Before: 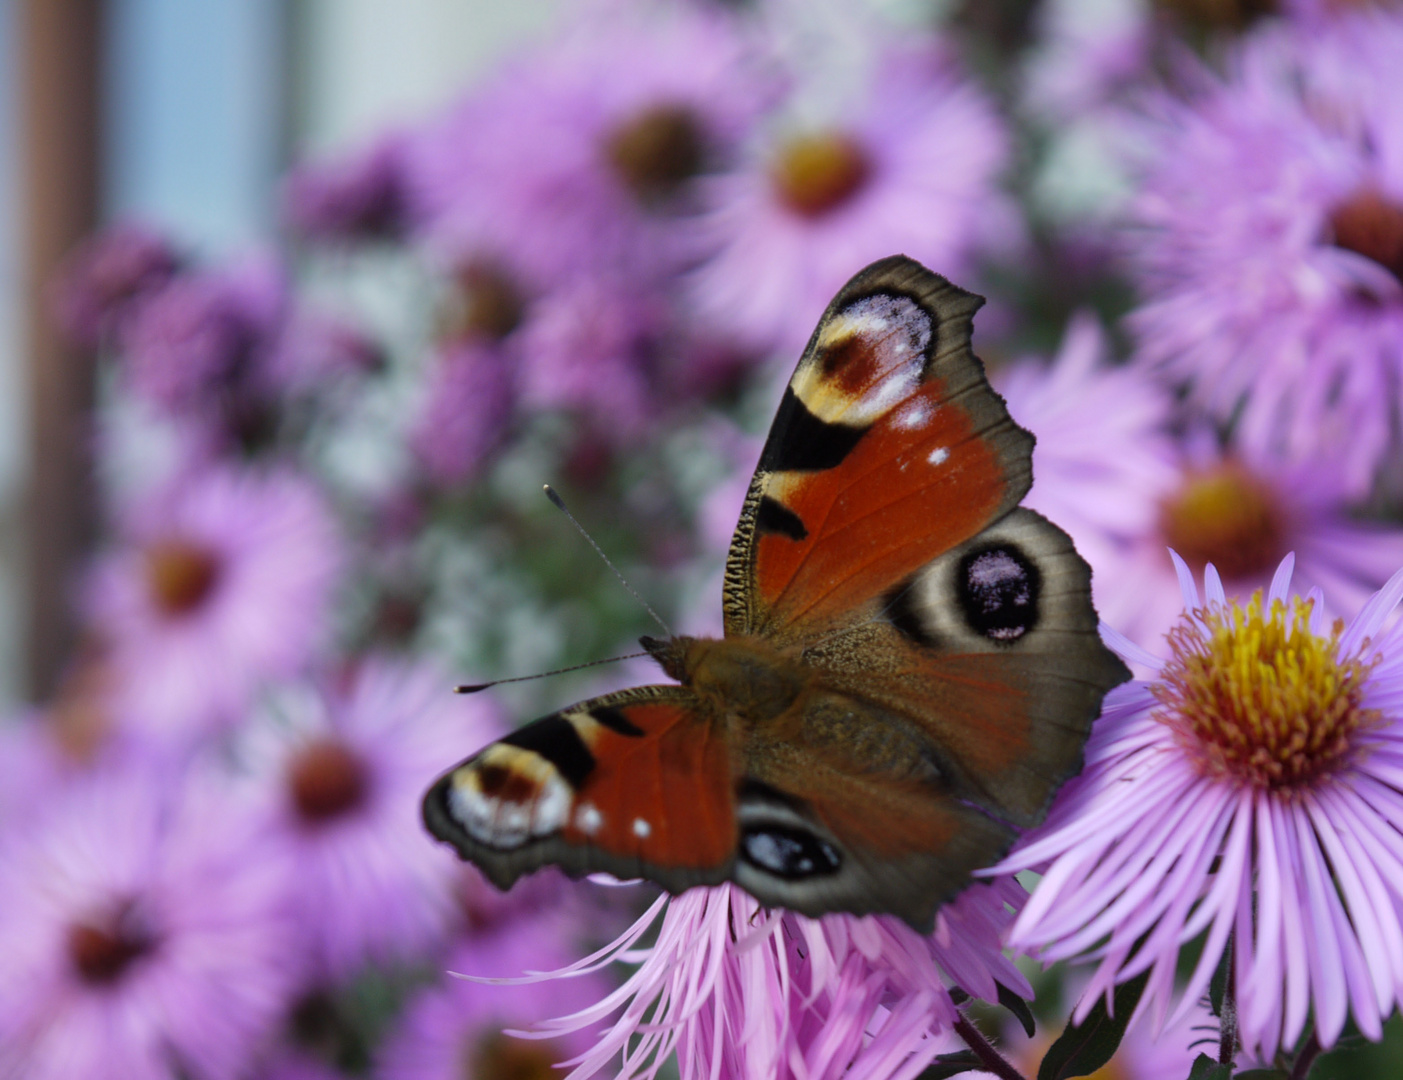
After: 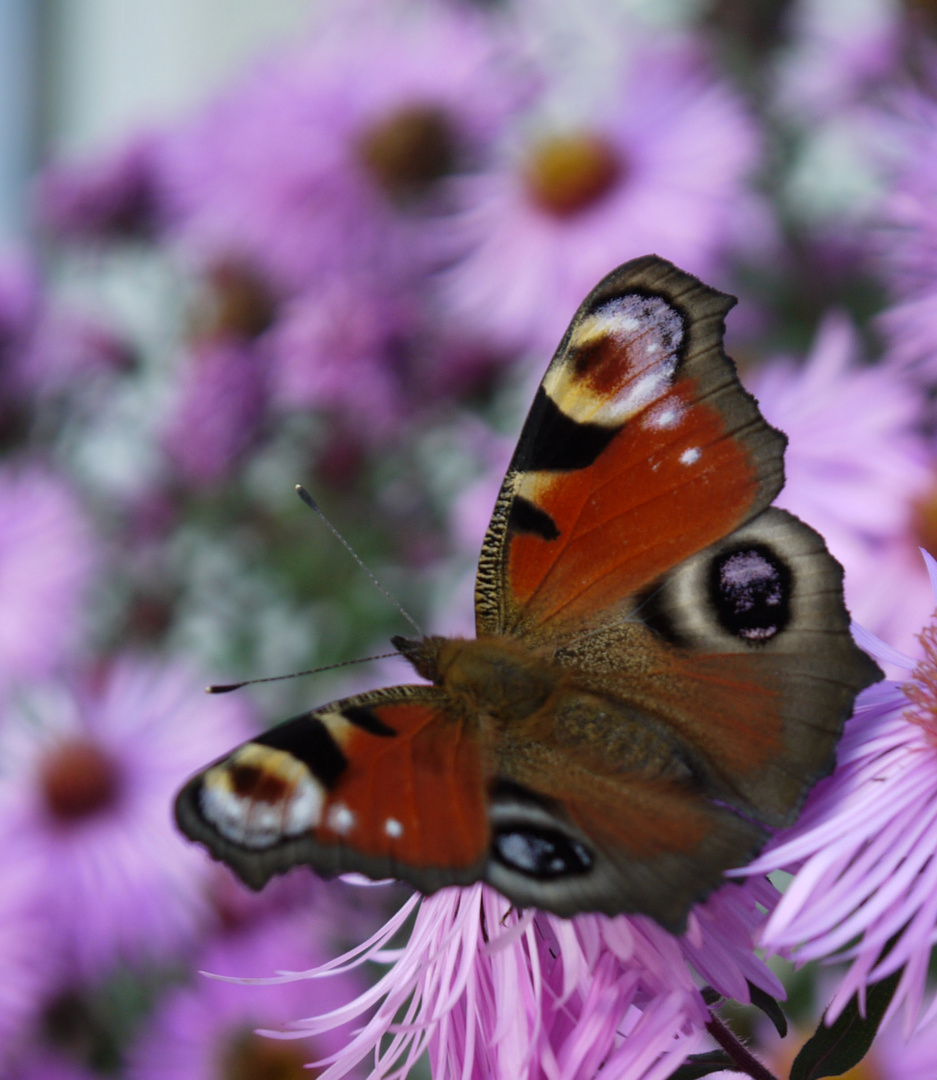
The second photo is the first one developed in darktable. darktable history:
crop and rotate: left 17.732%, right 15.423%
tone equalizer: on, module defaults
